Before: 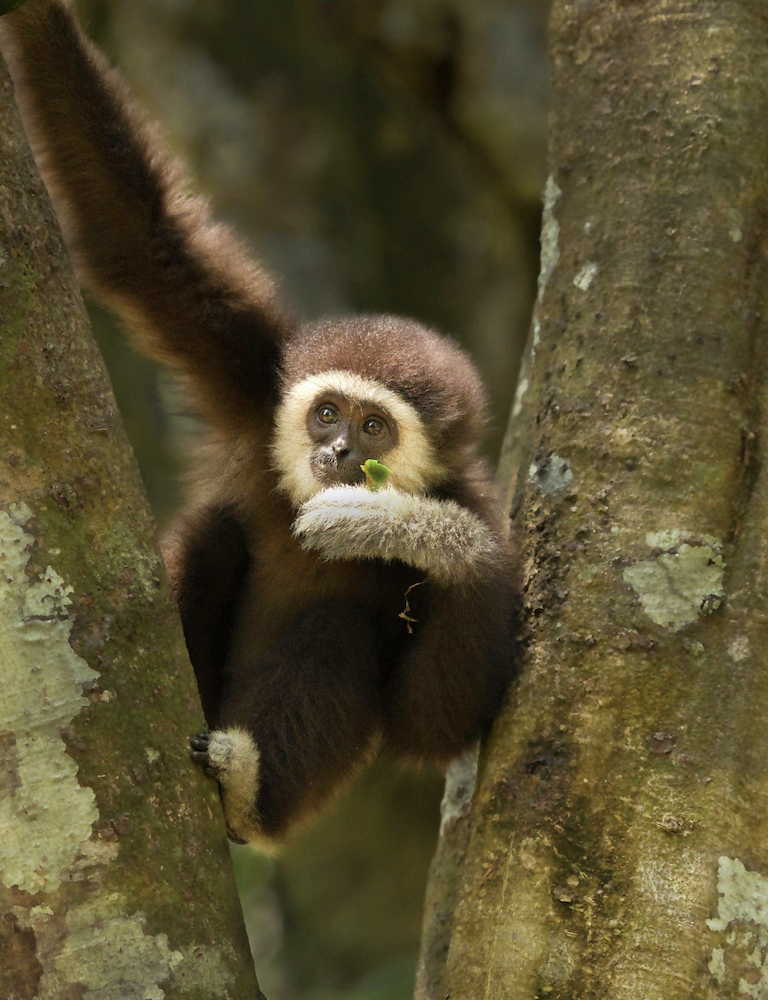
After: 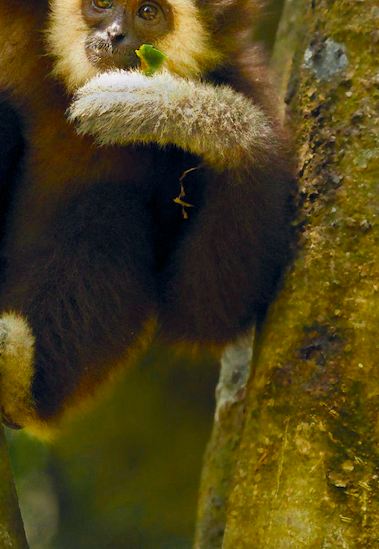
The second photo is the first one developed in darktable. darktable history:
color zones: curves: ch0 [(0.035, 0.242) (0.25, 0.5) (0.384, 0.214) (0.488, 0.255) (0.75, 0.5)]; ch1 [(0.063, 0.379) (0.25, 0.5) (0.354, 0.201) (0.489, 0.085) (0.729, 0.271)]; ch2 [(0.25, 0.5) (0.38, 0.517) (0.442, 0.51) (0.735, 0.456)]
color balance rgb: shadows lift › chroma 0.954%, shadows lift › hue 111.29°, global offset › chroma 0.102%, global offset › hue 252.93°, perceptual saturation grading › global saturation 44.767%, perceptual saturation grading › highlights -25.833%, perceptual saturation grading › shadows 49.771%
crop: left 29.382%, top 41.506%, right 21.165%, bottom 3.51%
